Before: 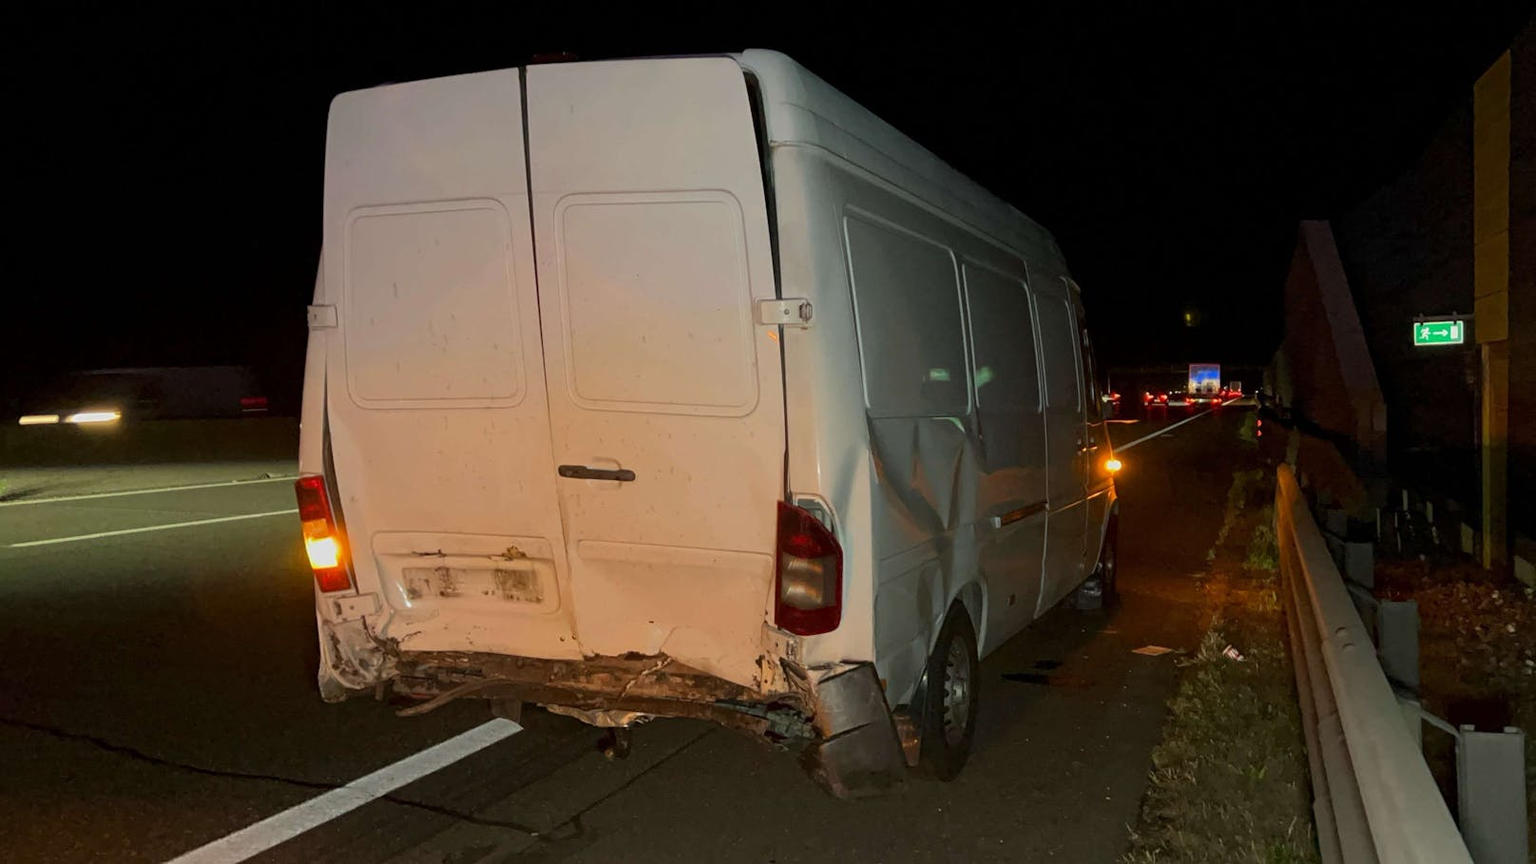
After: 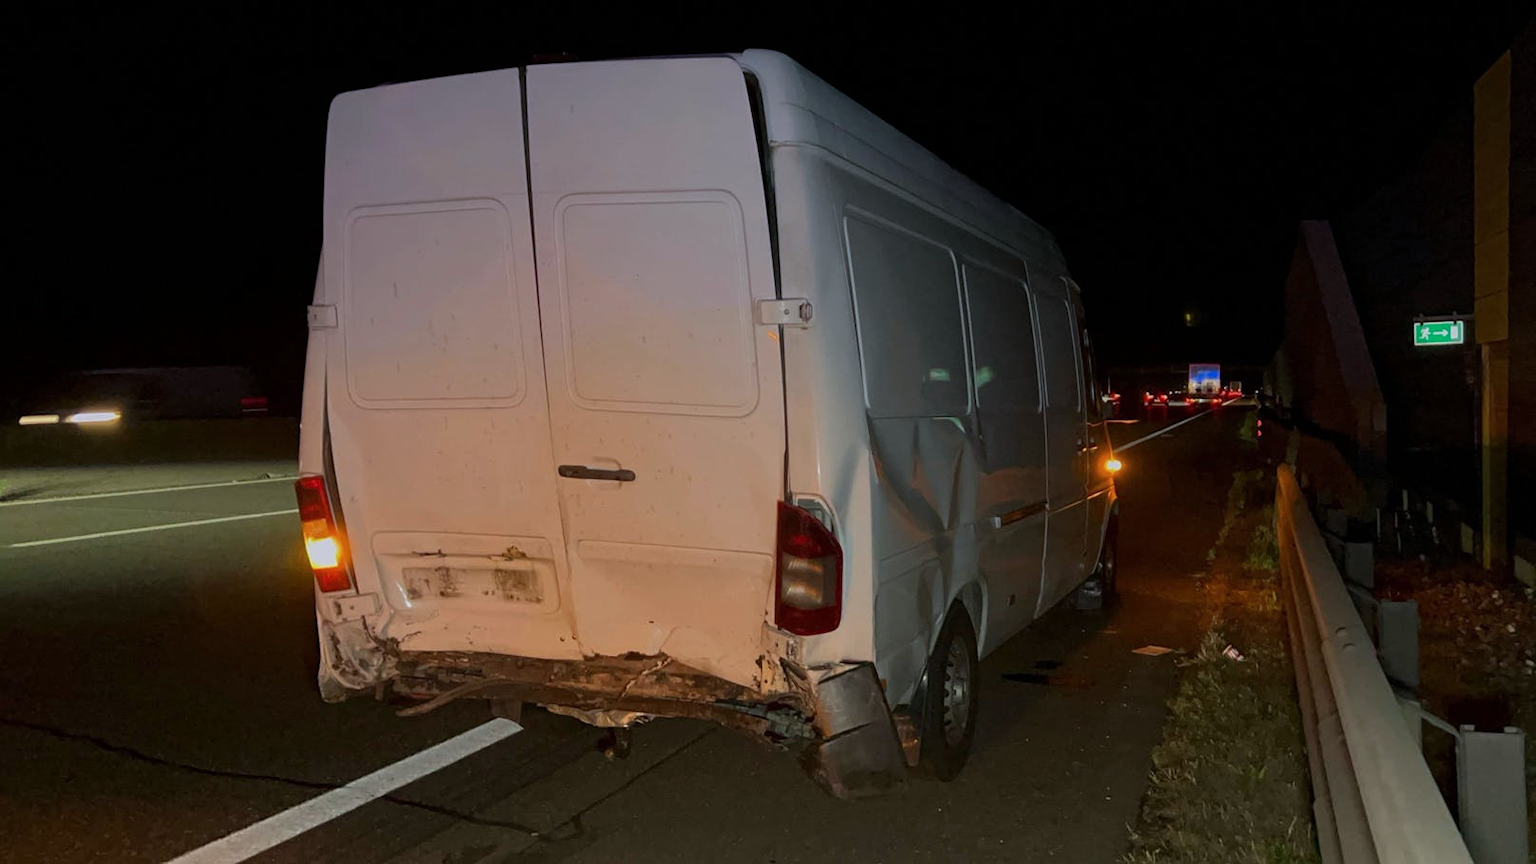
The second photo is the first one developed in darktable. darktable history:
color correction: highlights a* 0.003, highlights b* -0.283
graduated density: hue 238.83°, saturation 50%
